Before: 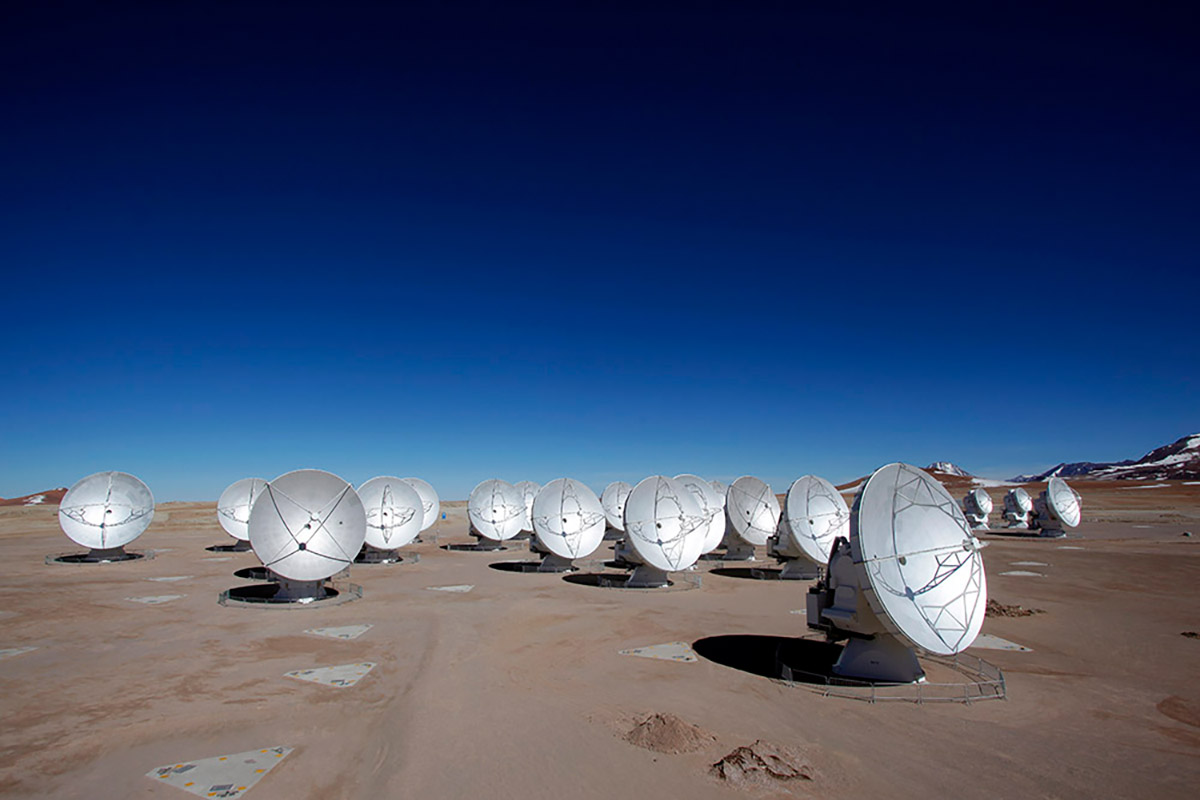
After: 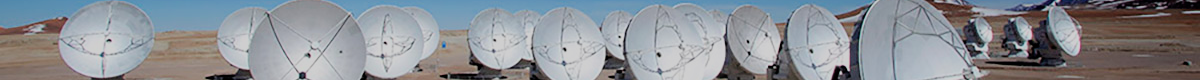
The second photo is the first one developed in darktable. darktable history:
crop and rotate: top 59.084%, bottom 30.916%
filmic rgb: black relative exposure -7.15 EV, white relative exposure 5.36 EV, hardness 3.02, color science v6 (2022)
